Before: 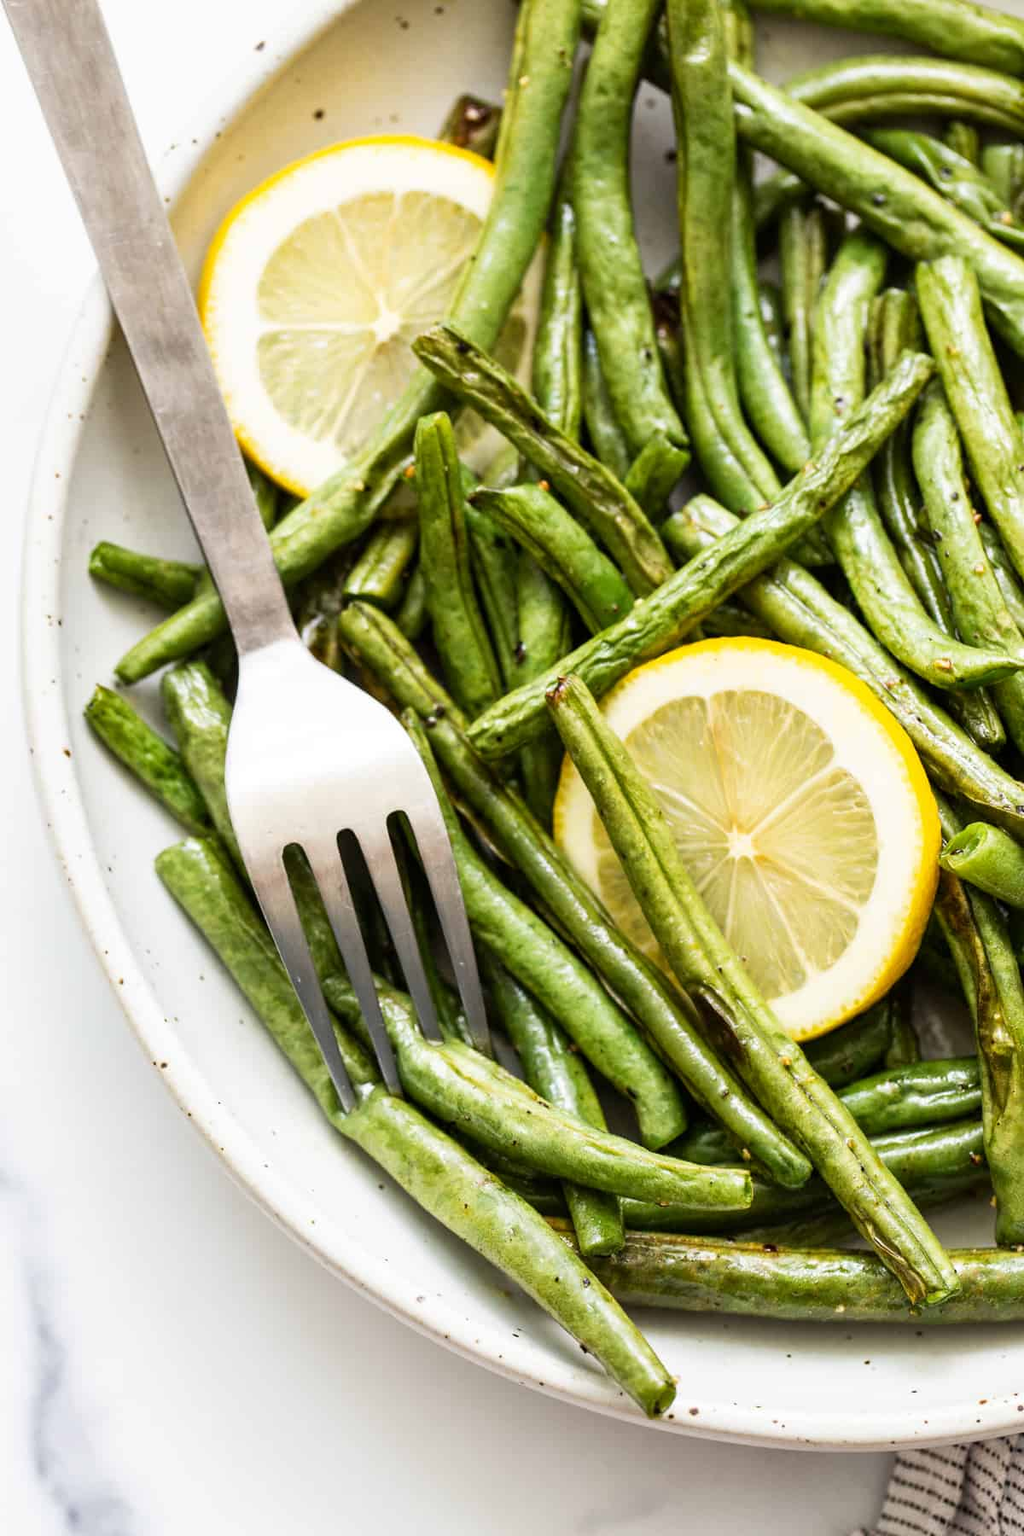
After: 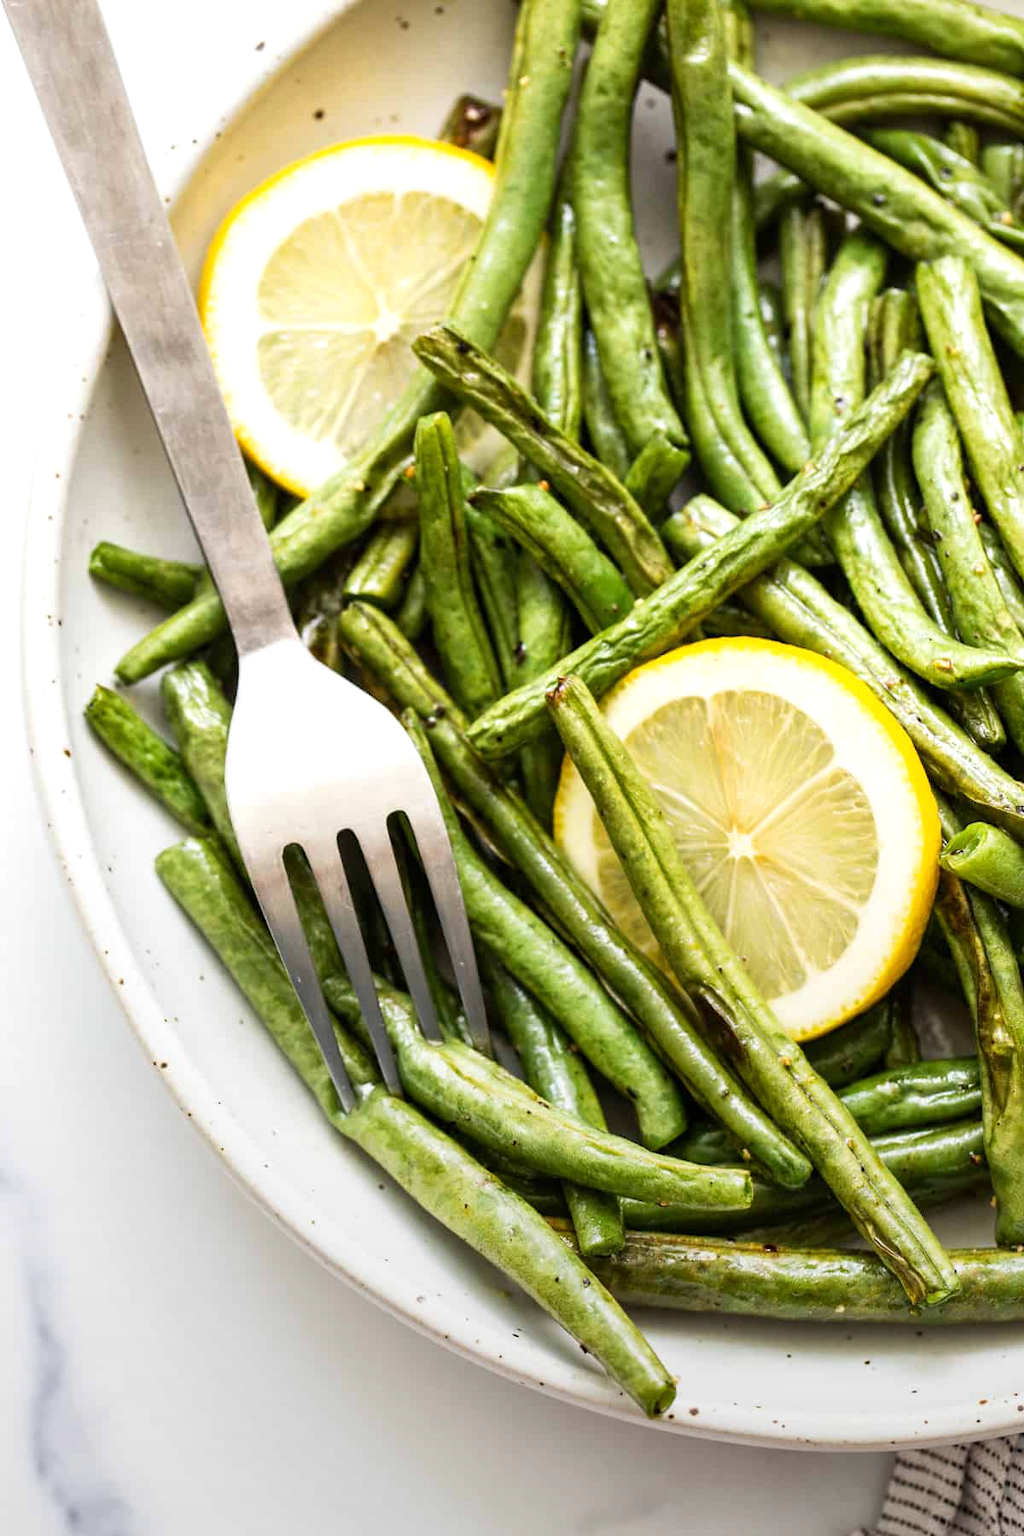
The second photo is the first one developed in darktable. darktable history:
graduated density: rotation -180°, offset 24.95
exposure: exposure 0.191 EV, compensate highlight preservation false
